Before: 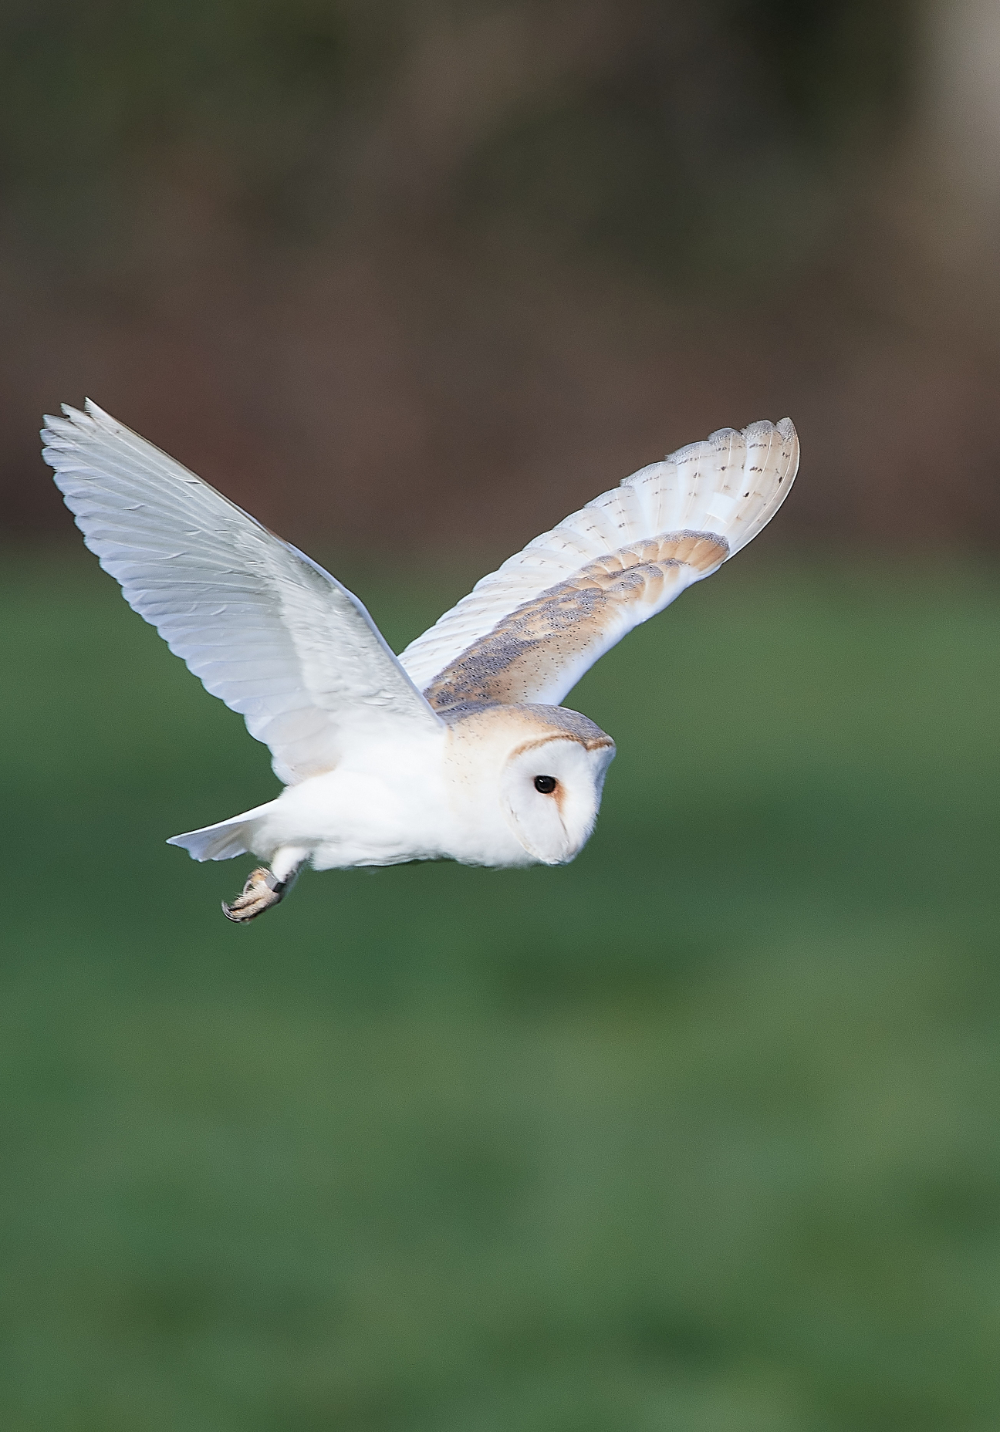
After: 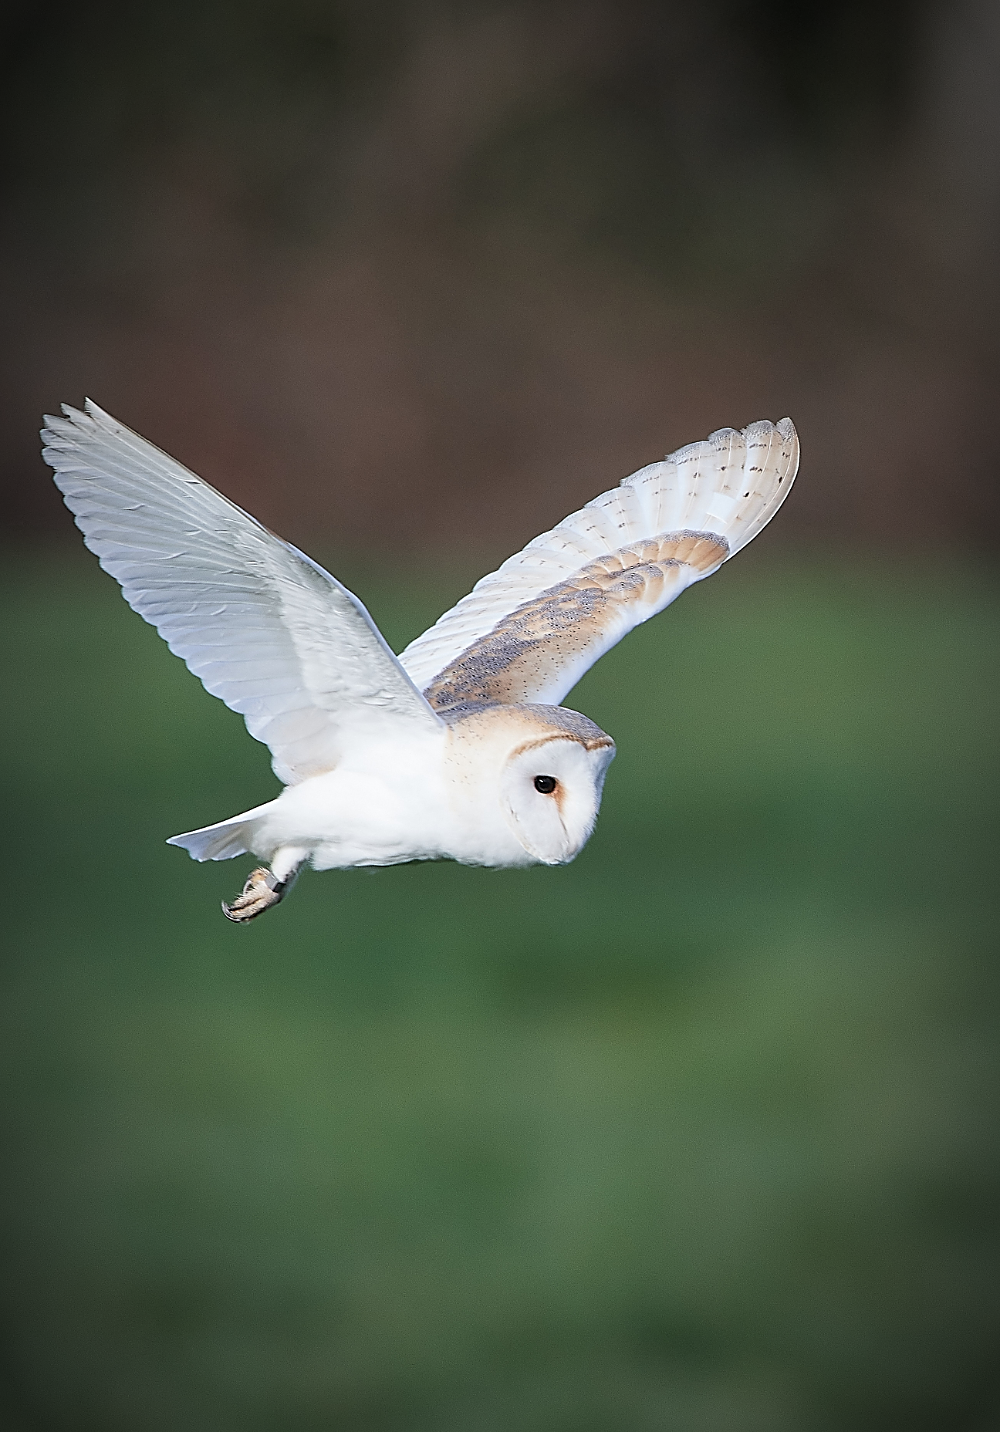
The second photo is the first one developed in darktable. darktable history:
vignetting: fall-off start 67.5%, fall-off radius 67.23%, brightness -0.813, automatic ratio true
sharpen: on, module defaults
